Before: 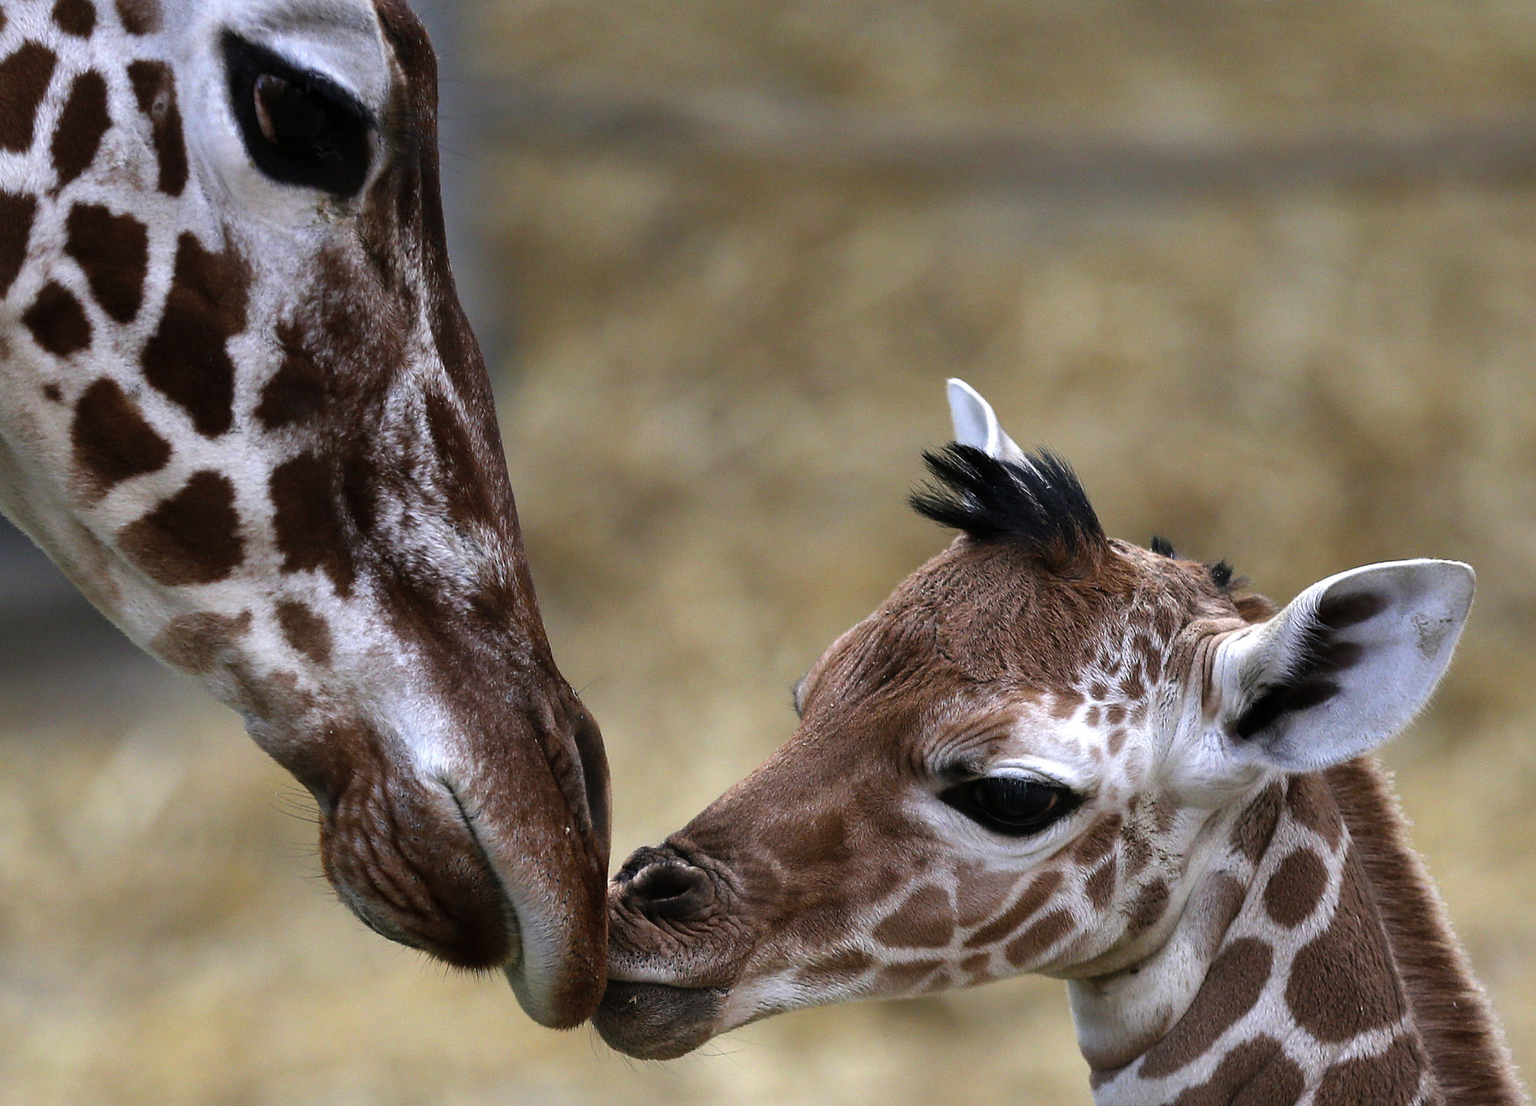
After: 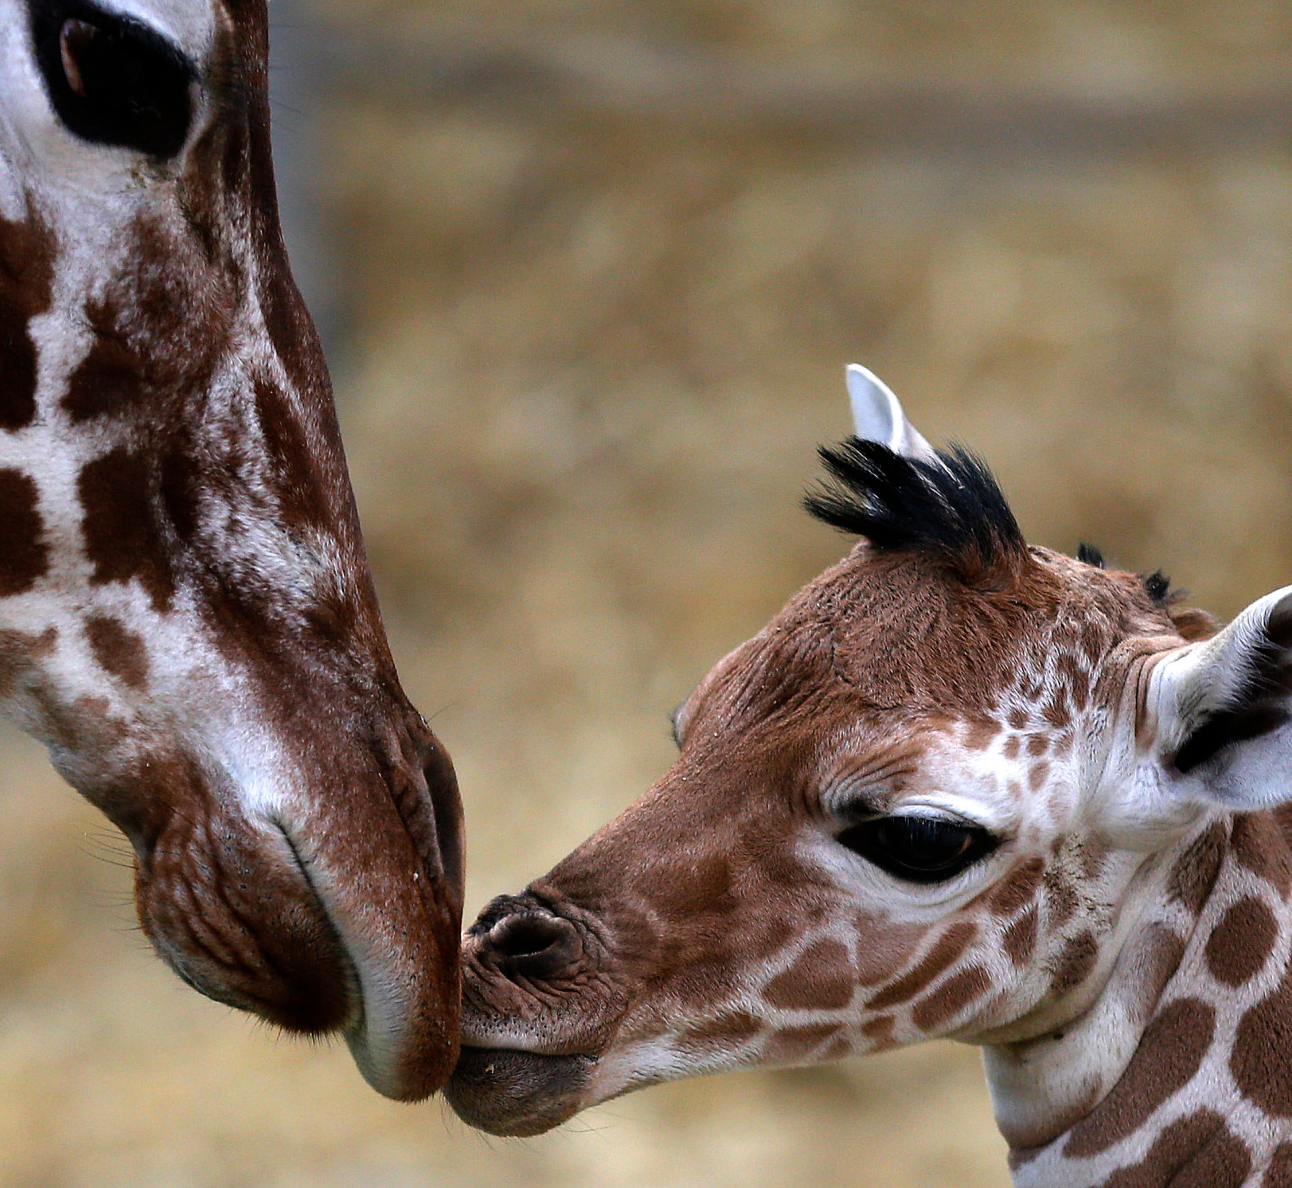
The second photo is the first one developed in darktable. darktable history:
crop and rotate: left 13.171%, top 5.239%, right 12.624%
